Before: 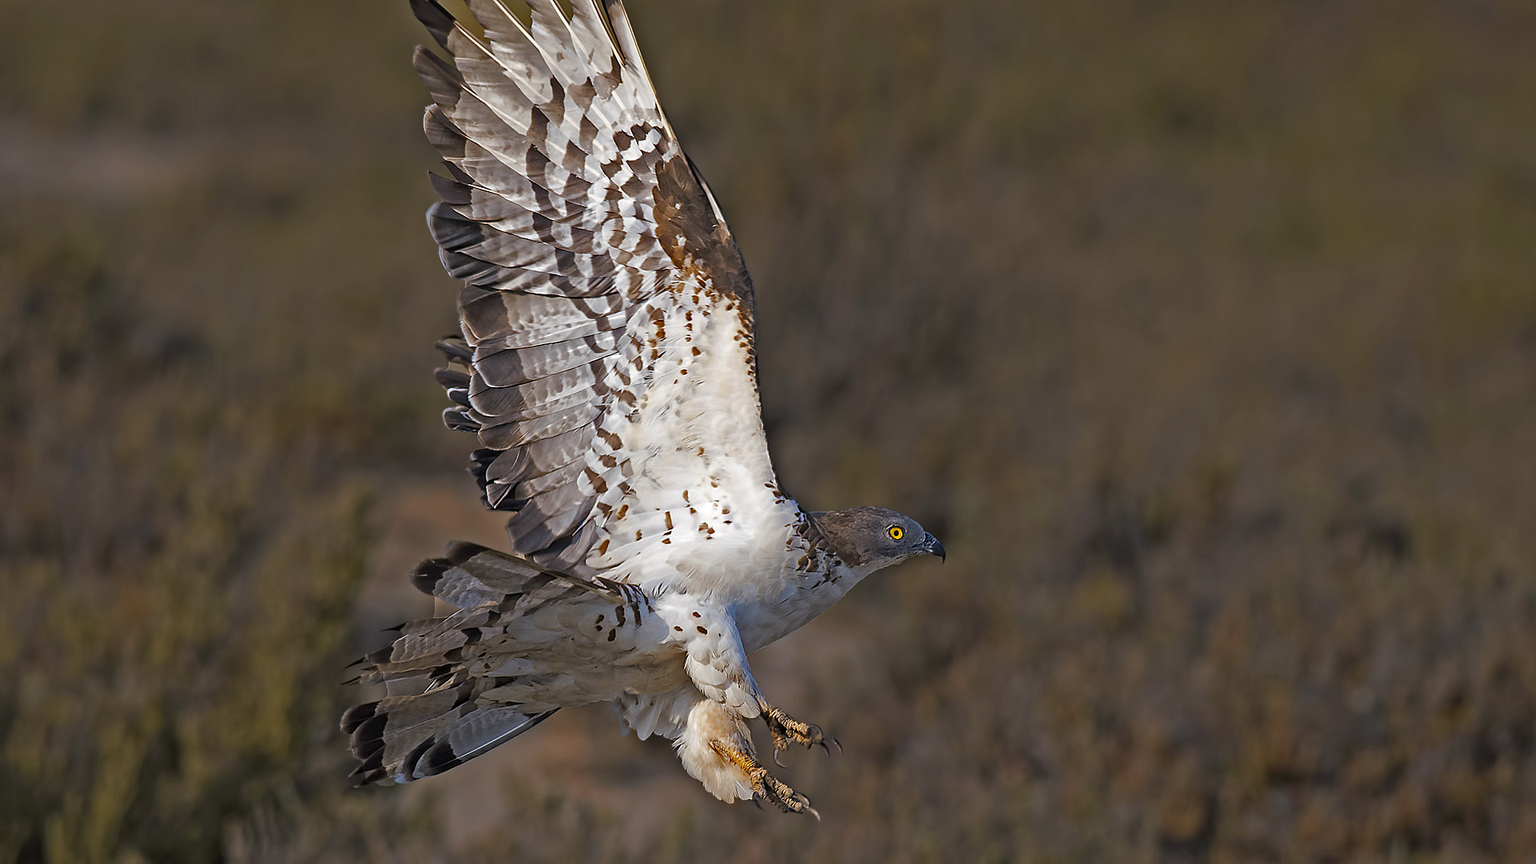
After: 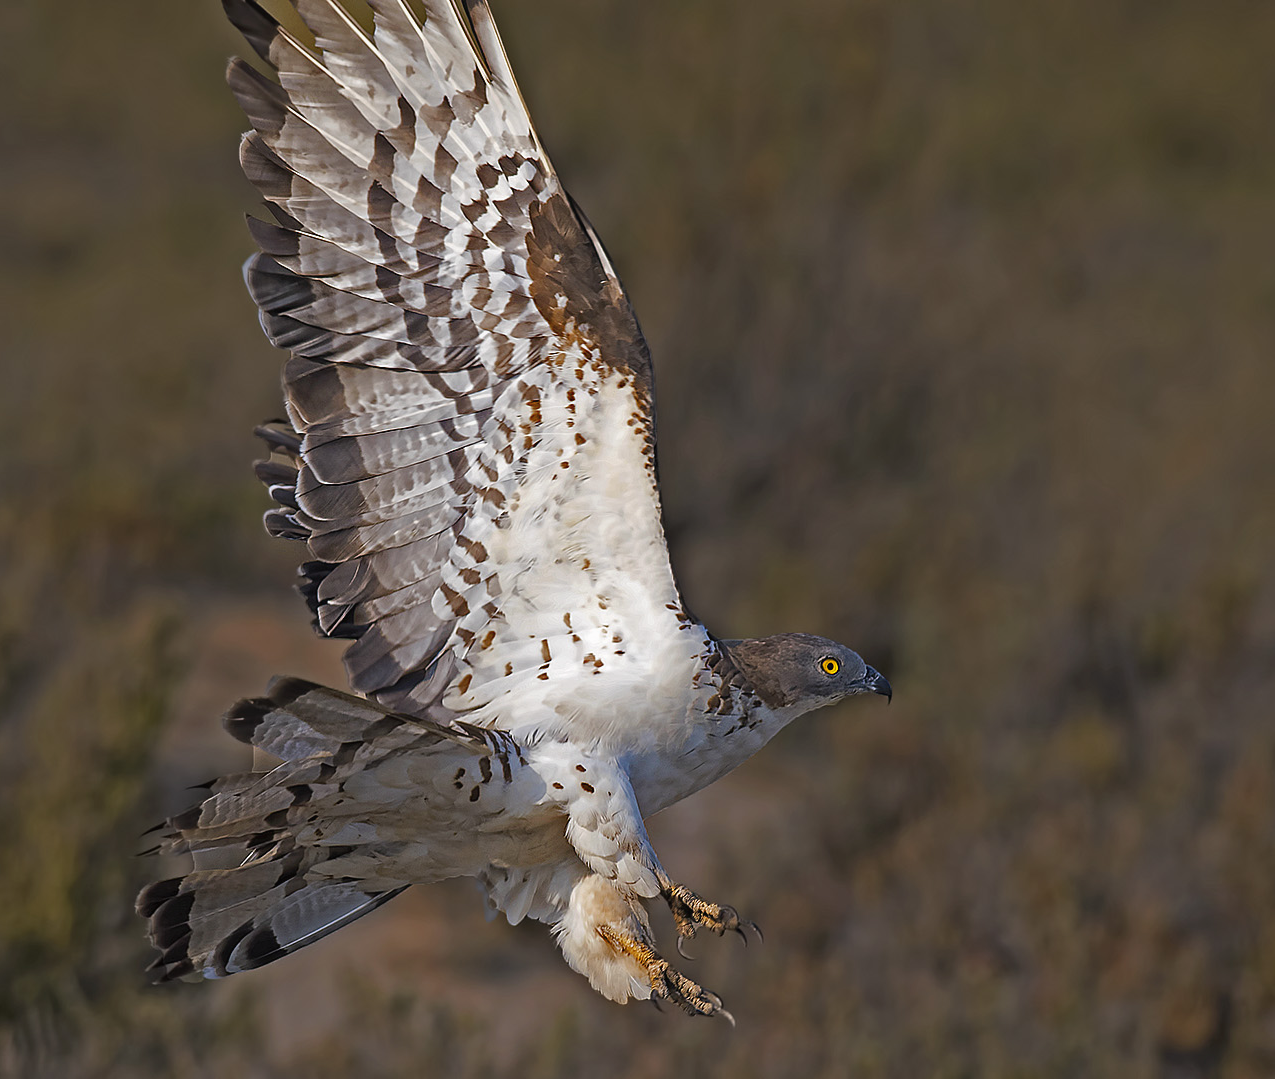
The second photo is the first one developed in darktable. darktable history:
contrast equalizer: octaves 7, y [[0.528, 0.548, 0.563, 0.562, 0.546, 0.526], [0.55 ×6], [0 ×6], [0 ×6], [0 ×6]], mix -0.218
crop and rotate: left 15.111%, right 18.445%
